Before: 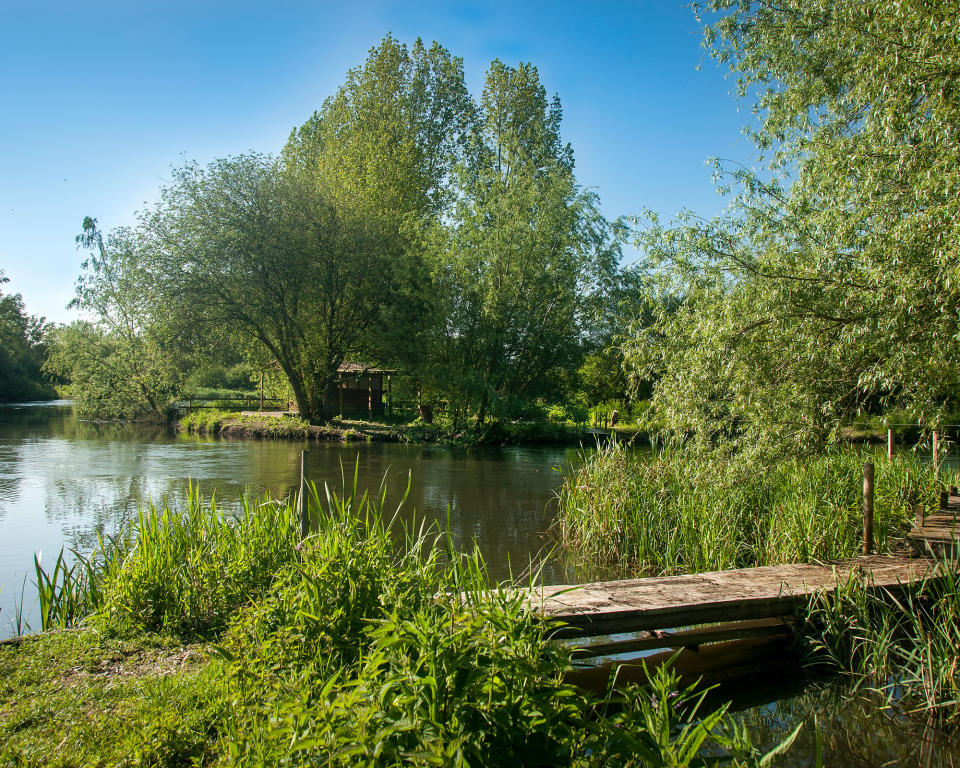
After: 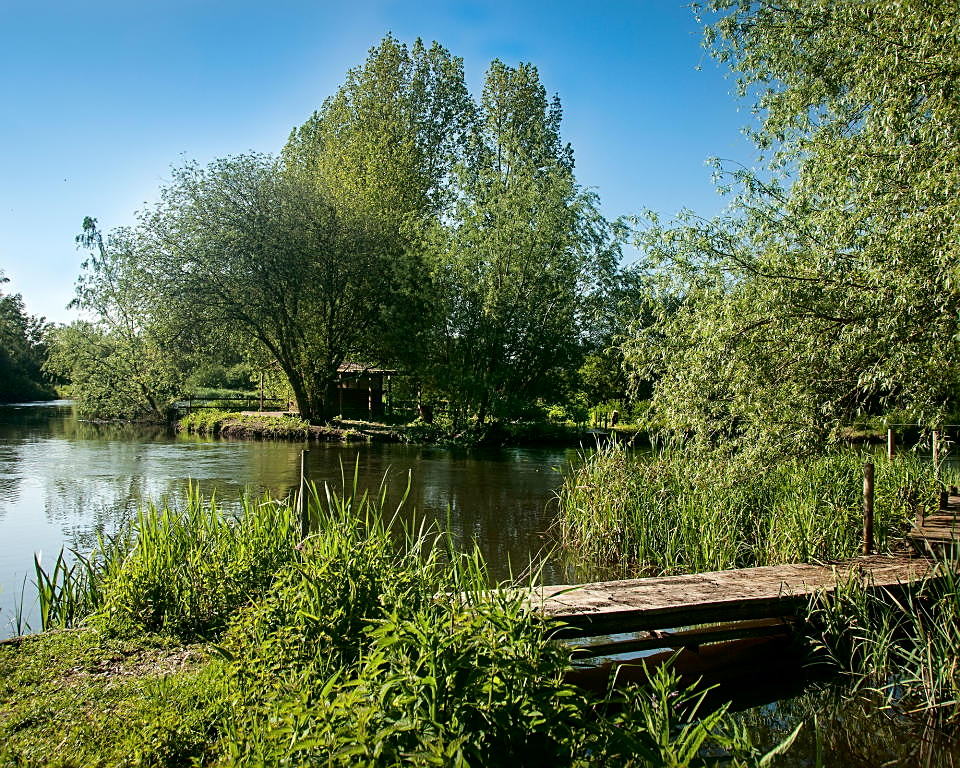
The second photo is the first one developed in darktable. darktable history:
sharpen: on, module defaults
fill light: exposure -2 EV, width 8.6
